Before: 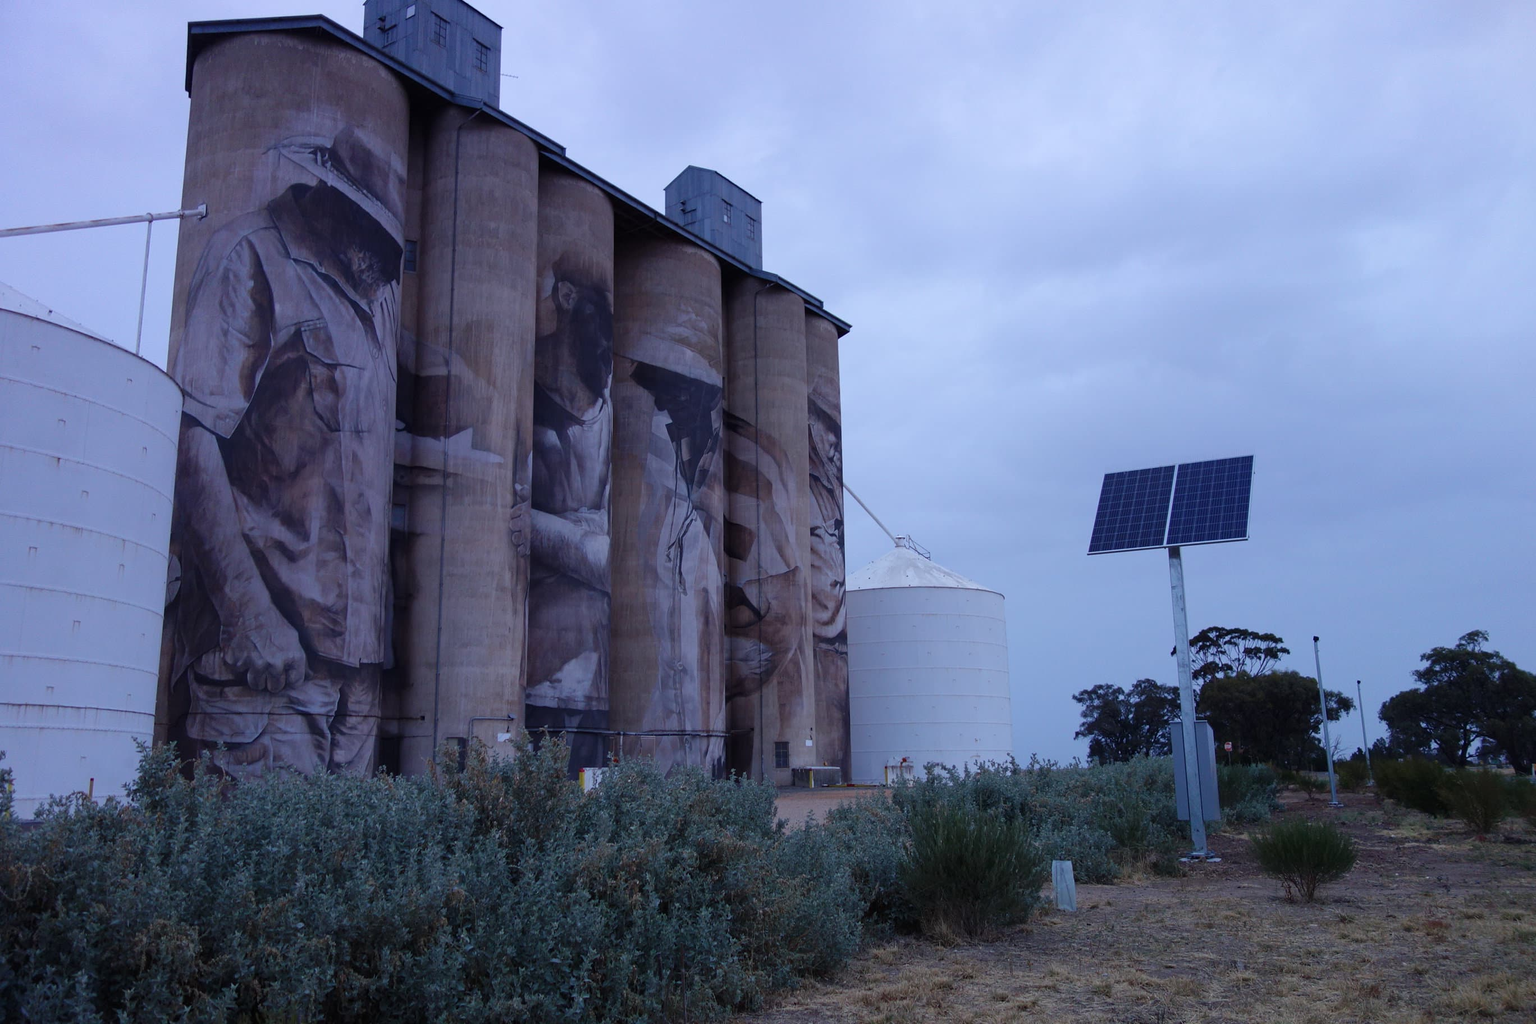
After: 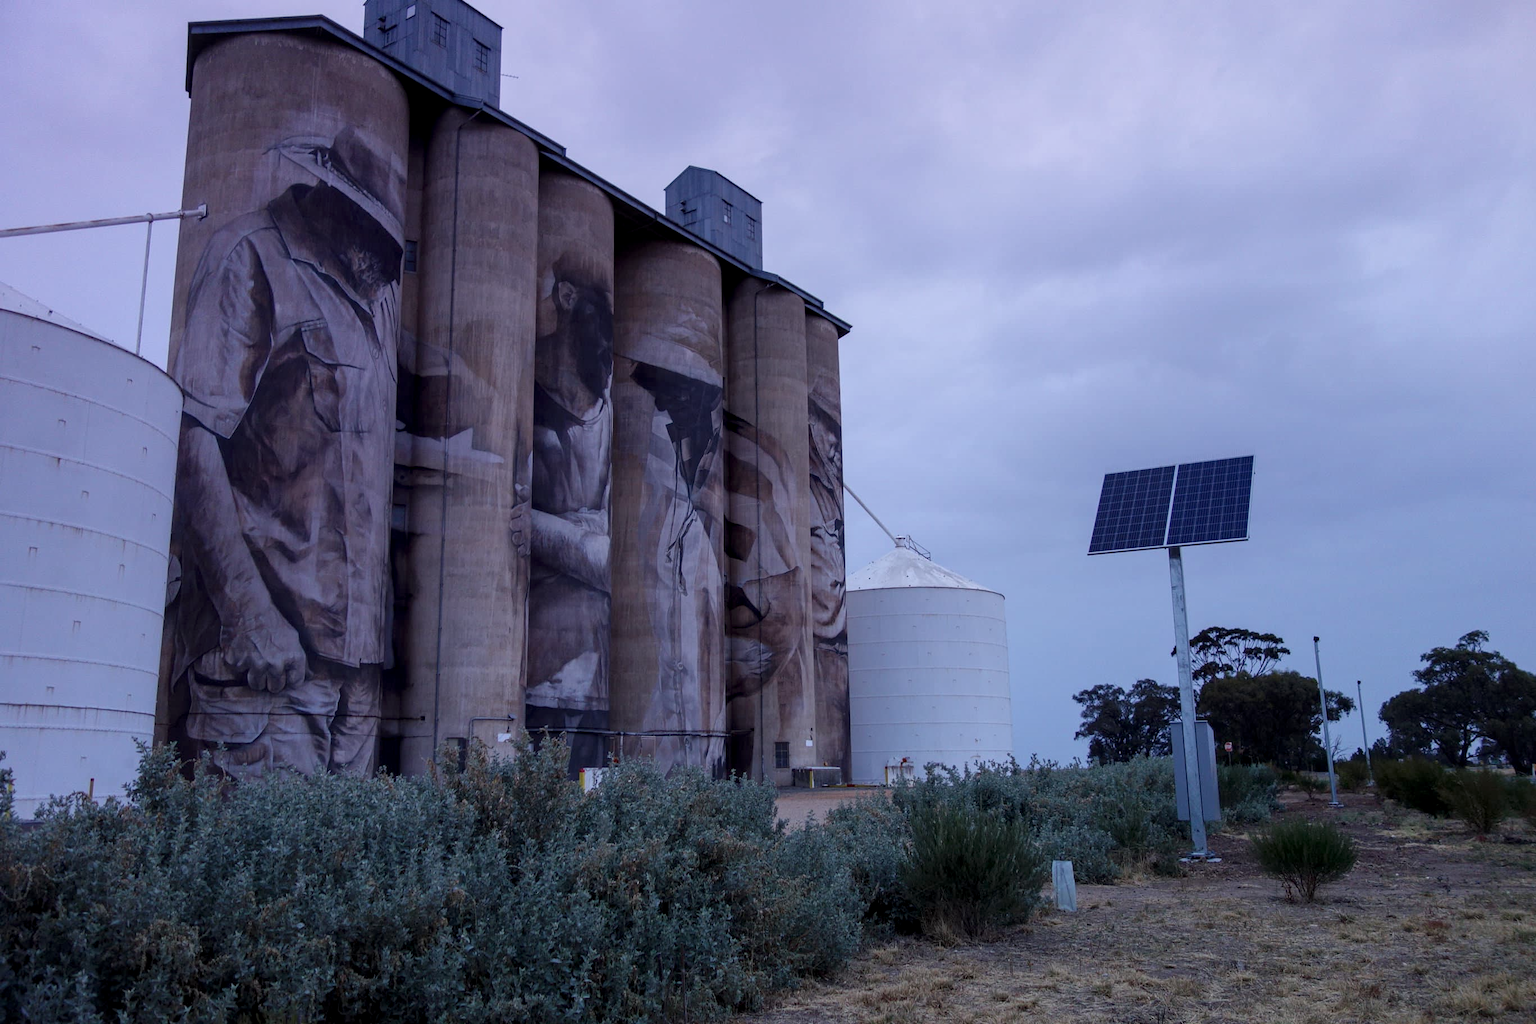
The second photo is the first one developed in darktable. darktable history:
graduated density: density 0.38 EV, hardness 21%, rotation -6.11°, saturation 32%
local contrast: detail 130%
